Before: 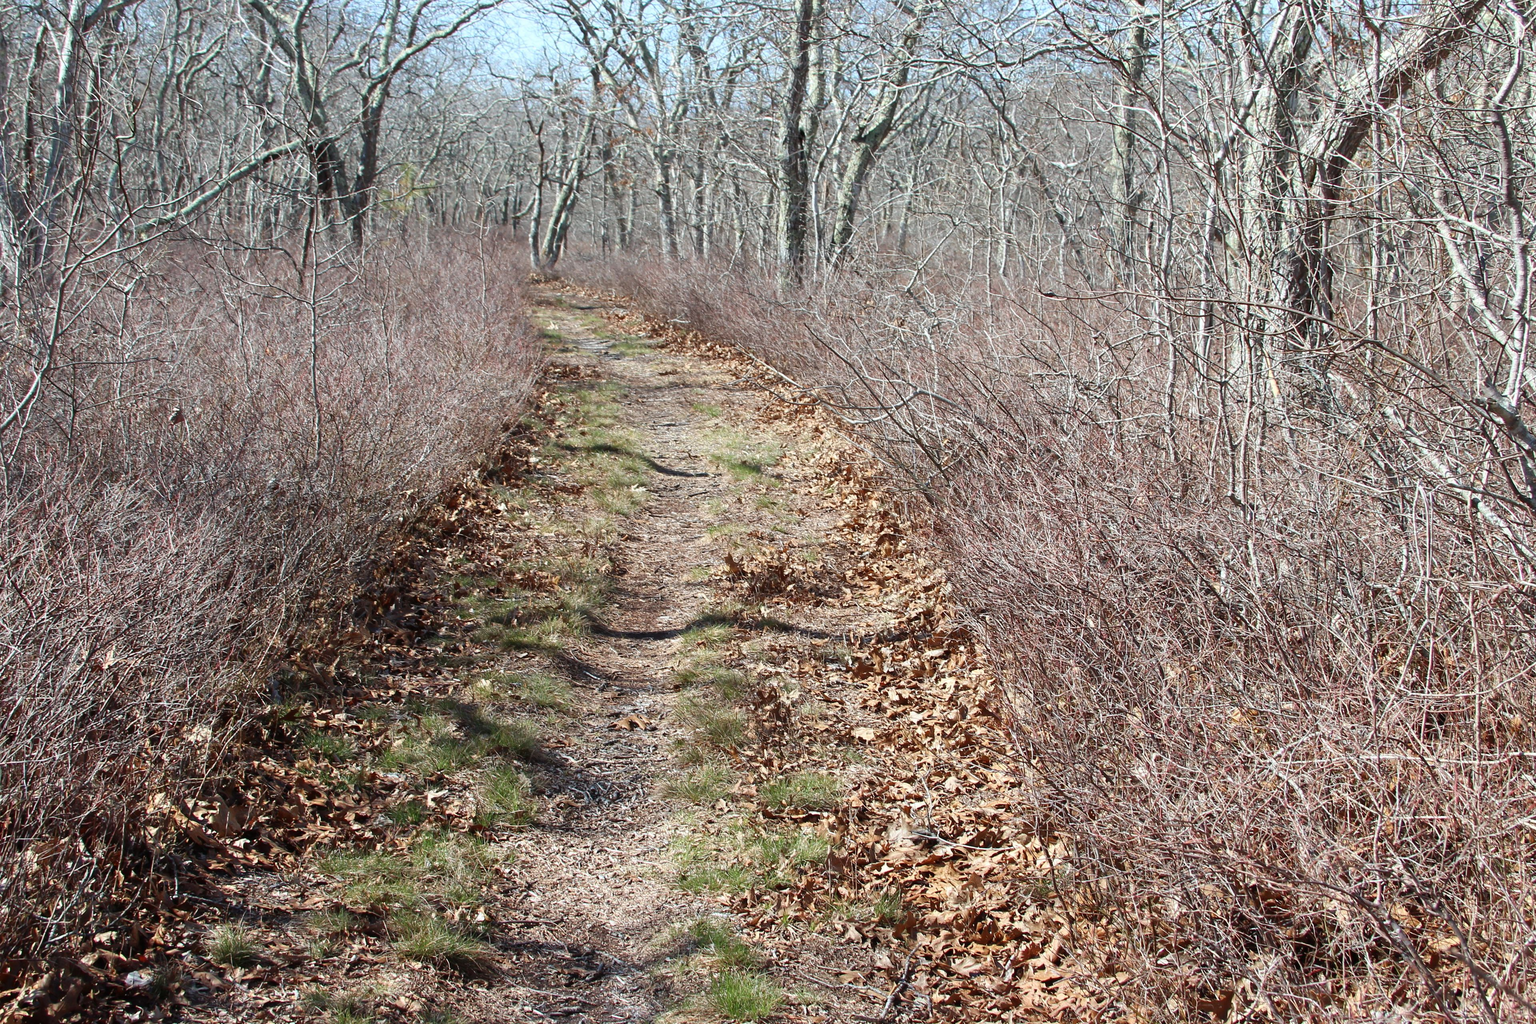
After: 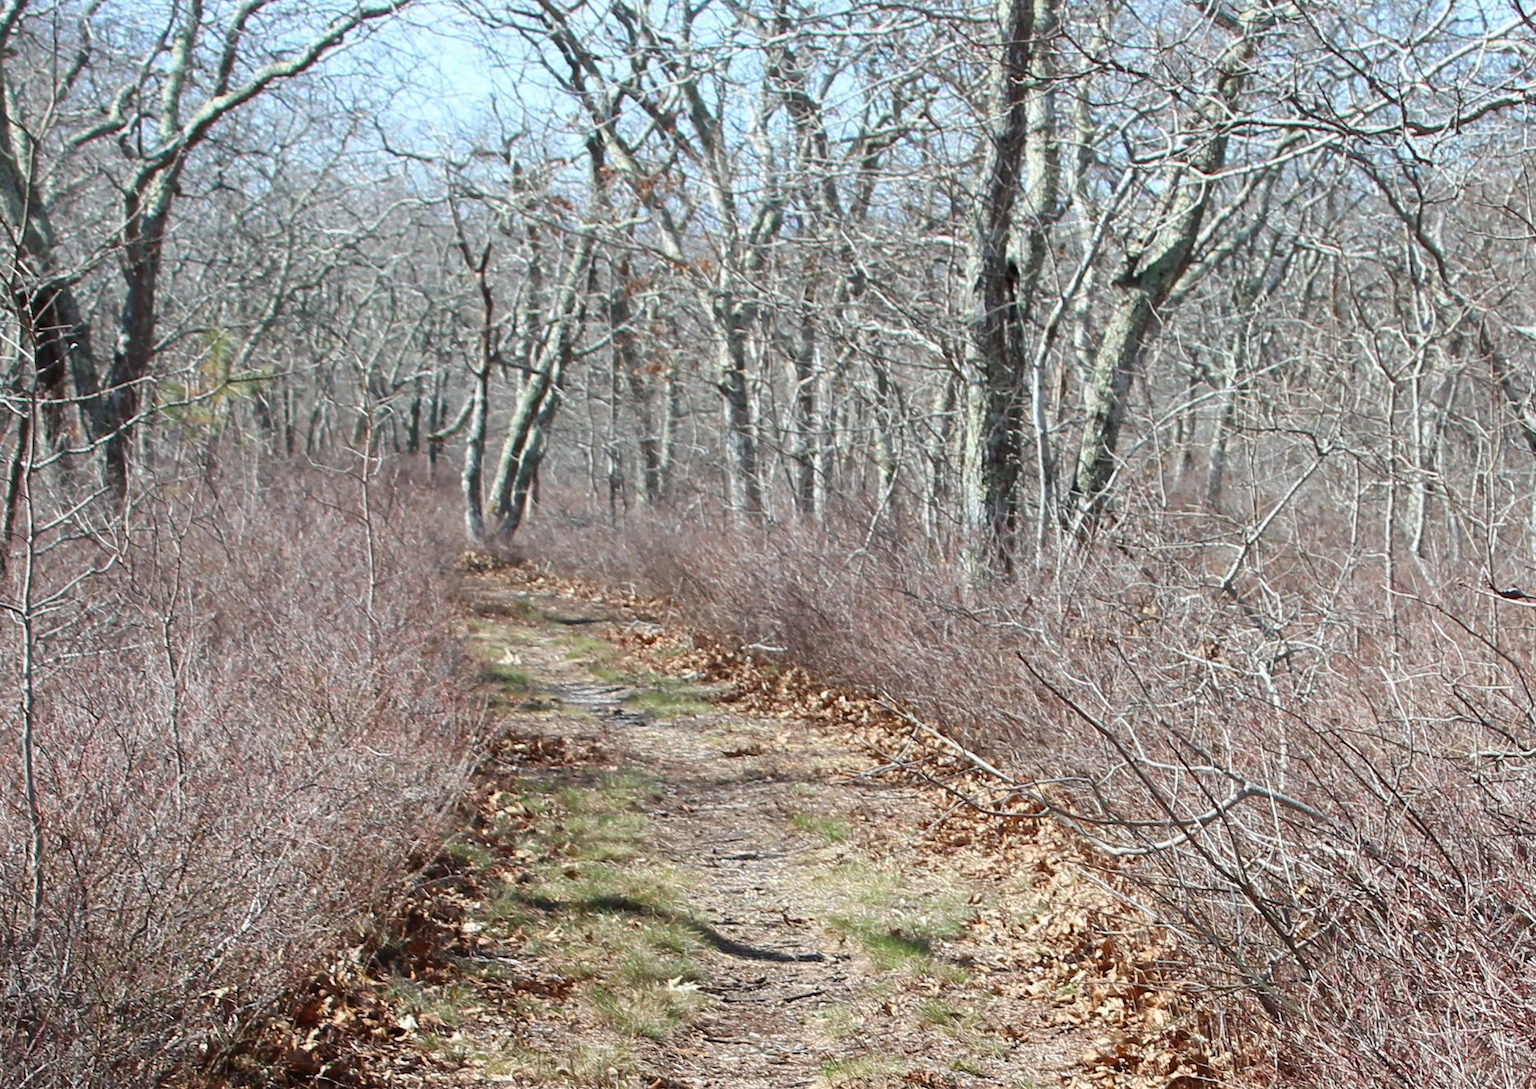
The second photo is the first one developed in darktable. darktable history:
crop: left 19.556%, right 30.456%, bottom 46.962%
